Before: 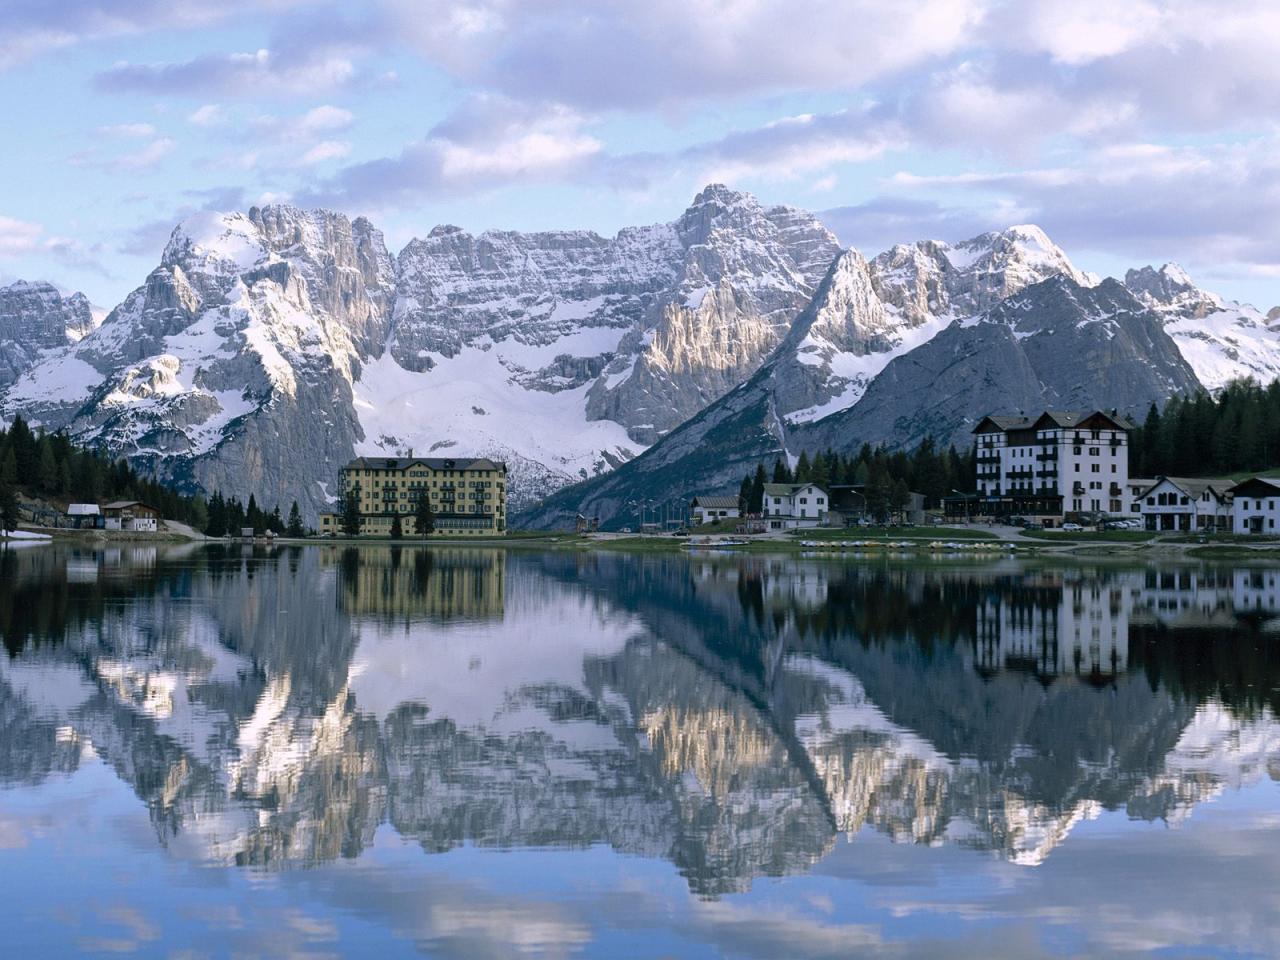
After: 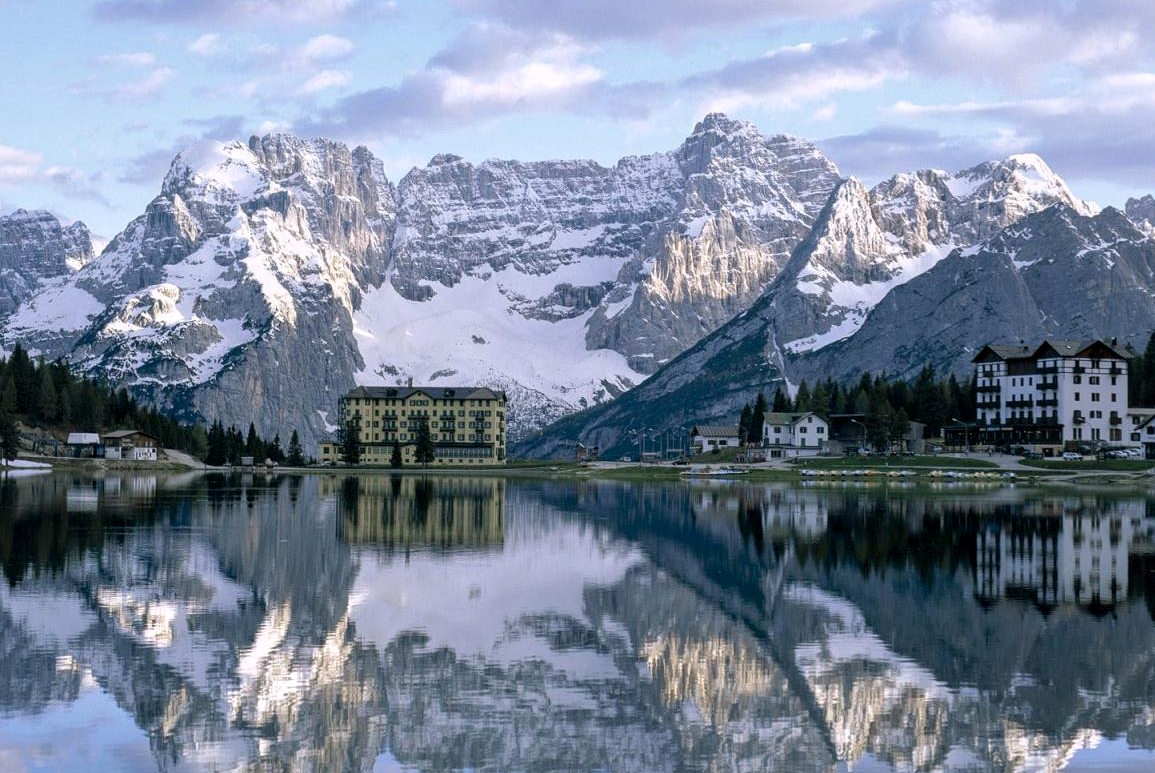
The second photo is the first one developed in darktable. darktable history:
local contrast: on, module defaults
crop: top 7.49%, right 9.717%, bottom 11.943%
